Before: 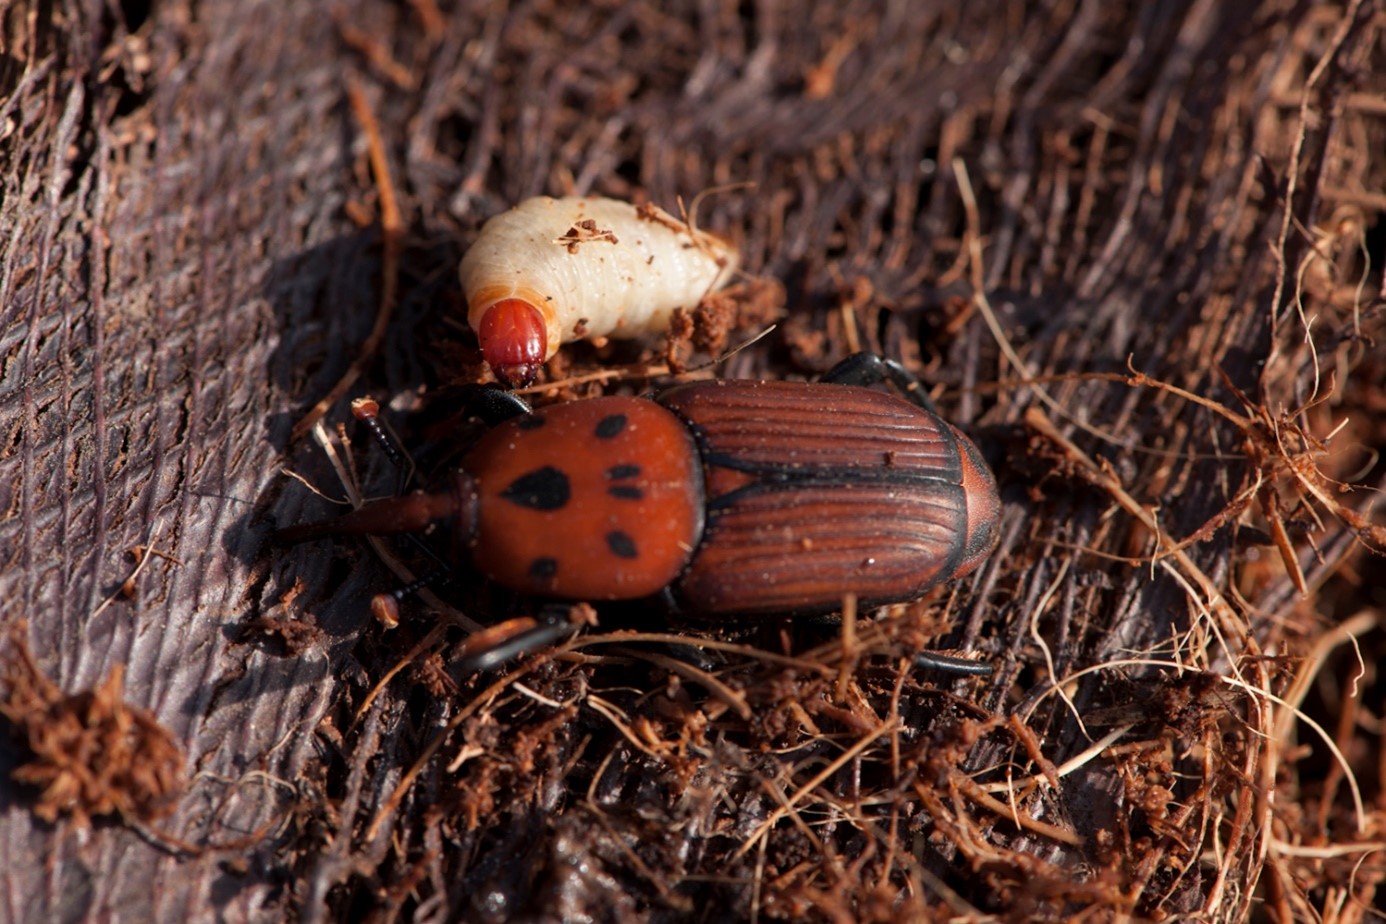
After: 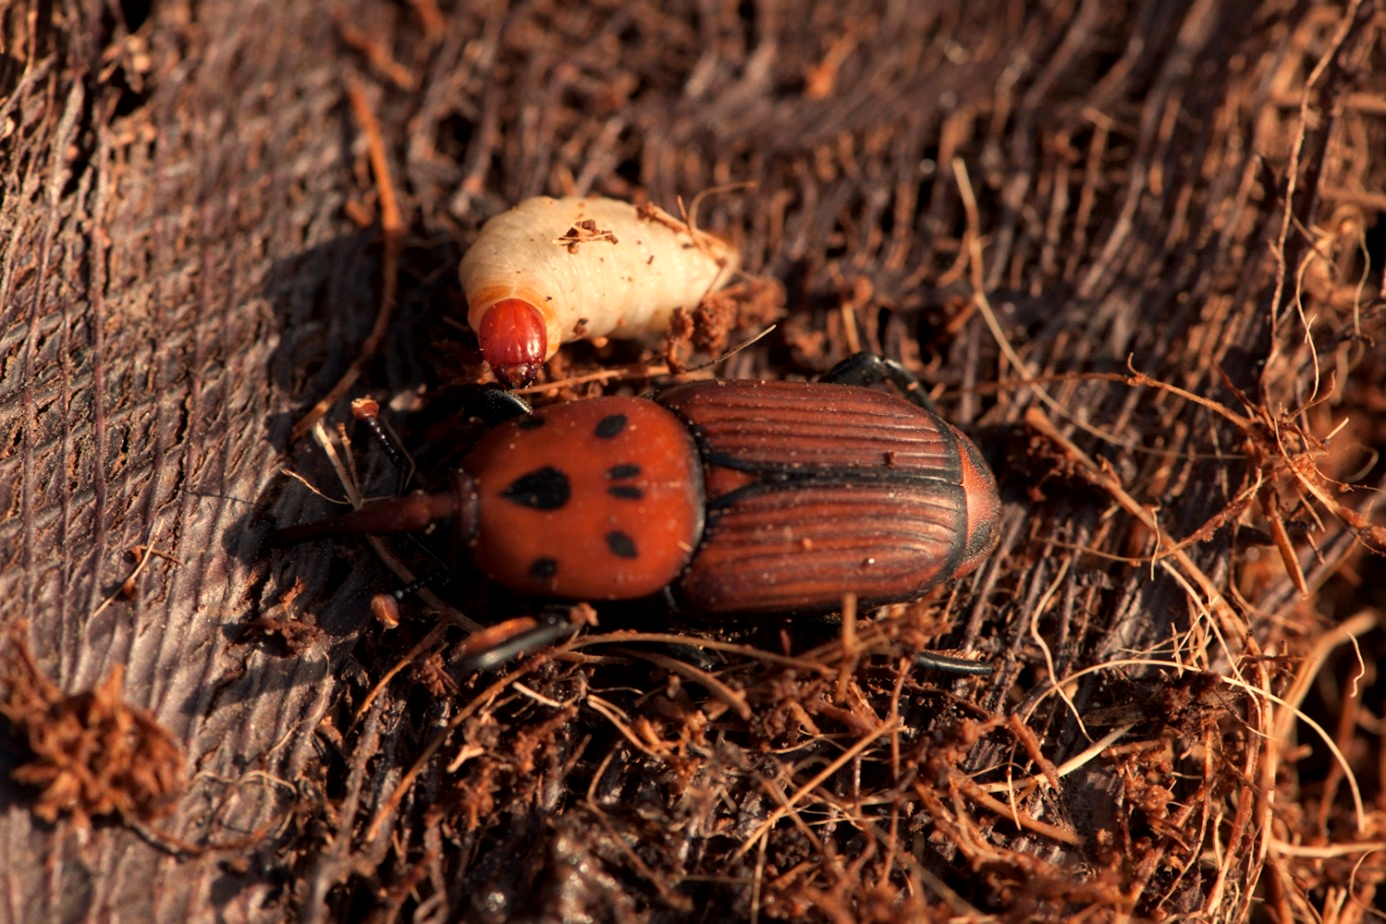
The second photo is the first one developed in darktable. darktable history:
white balance: red 1.123, blue 0.83
local contrast: mode bilateral grid, contrast 20, coarseness 50, detail 120%, midtone range 0.2
